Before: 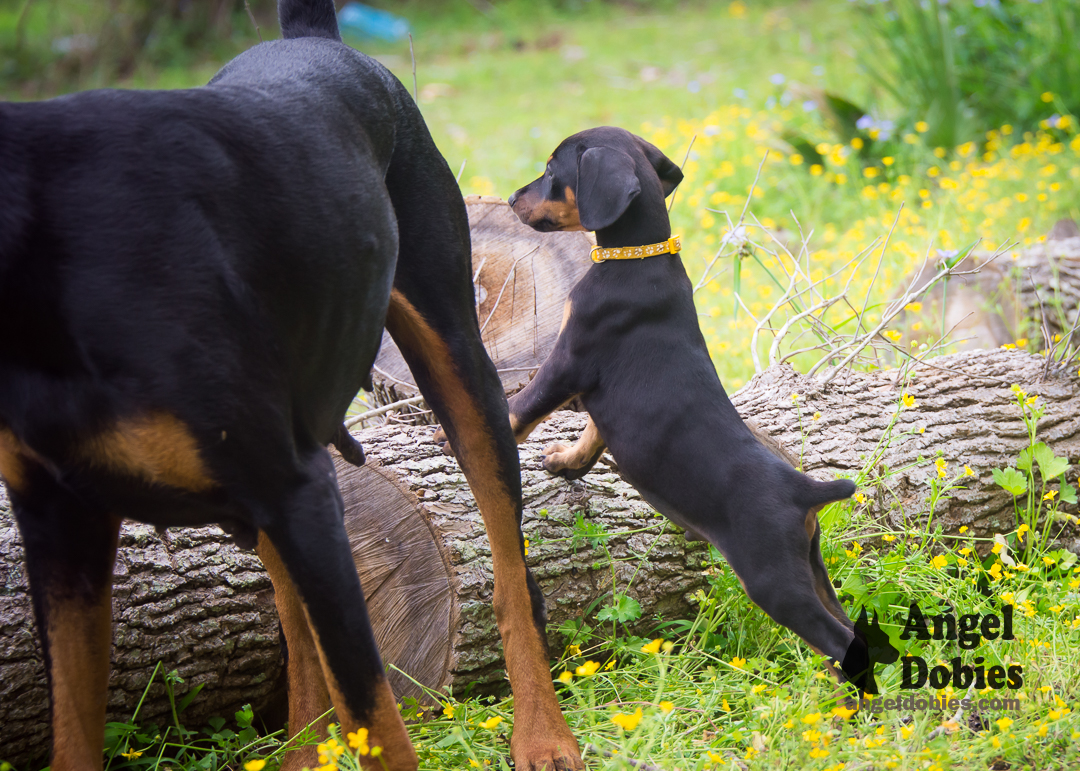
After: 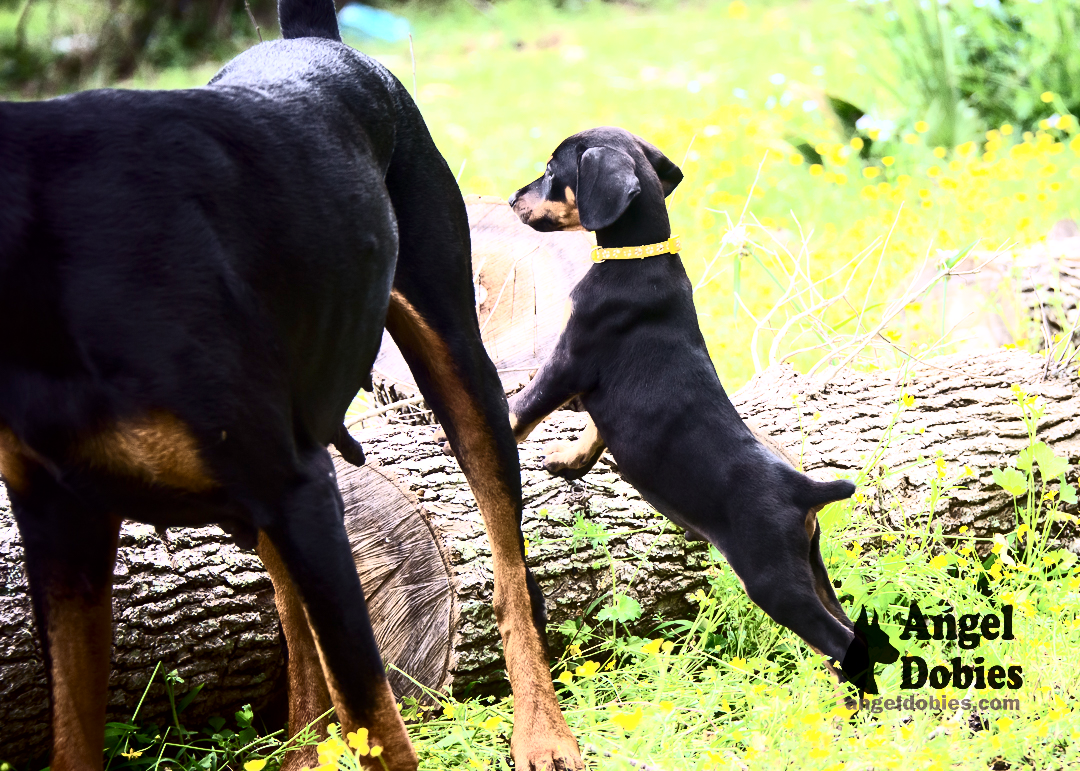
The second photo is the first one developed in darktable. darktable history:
grain: coarseness 14.57 ISO, strength 8.8%
contrast brightness saturation: contrast 0.93, brightness 0.2
global tonemap: drago (1, 100), detail 1
exposure: exposure 0.197 EV, compensate highlight preservation false
